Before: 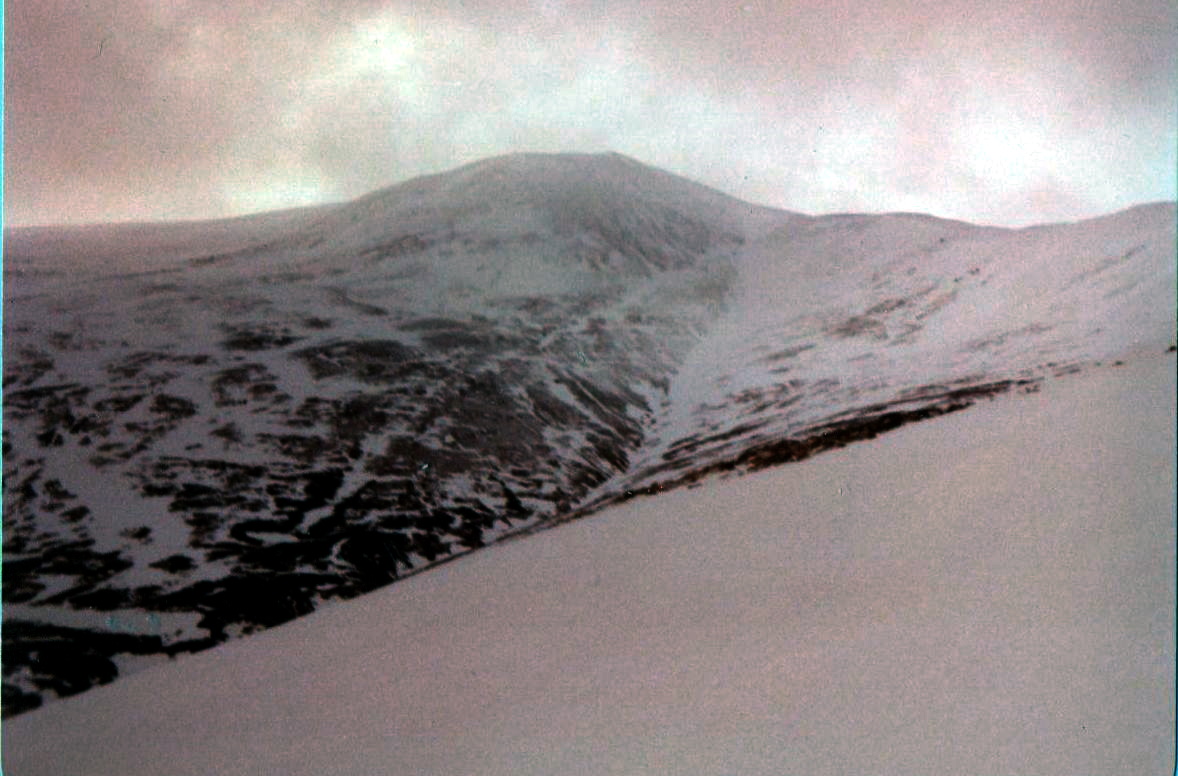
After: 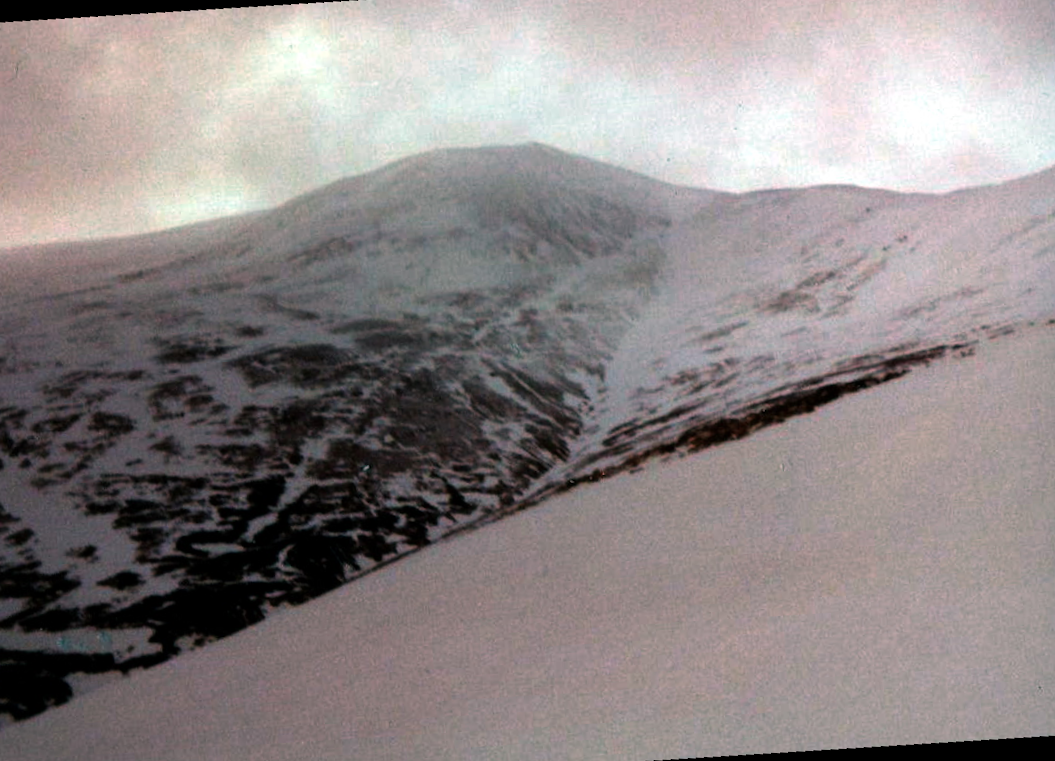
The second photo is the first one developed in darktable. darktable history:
tone equalizer: on, module defaults
crop and rotate: angle -3.27°, left 5.211%, top 5.211%, right 4.607%, bottom 4.607%
rotate and perspective: rotation -6.83°, automatic cropping off
